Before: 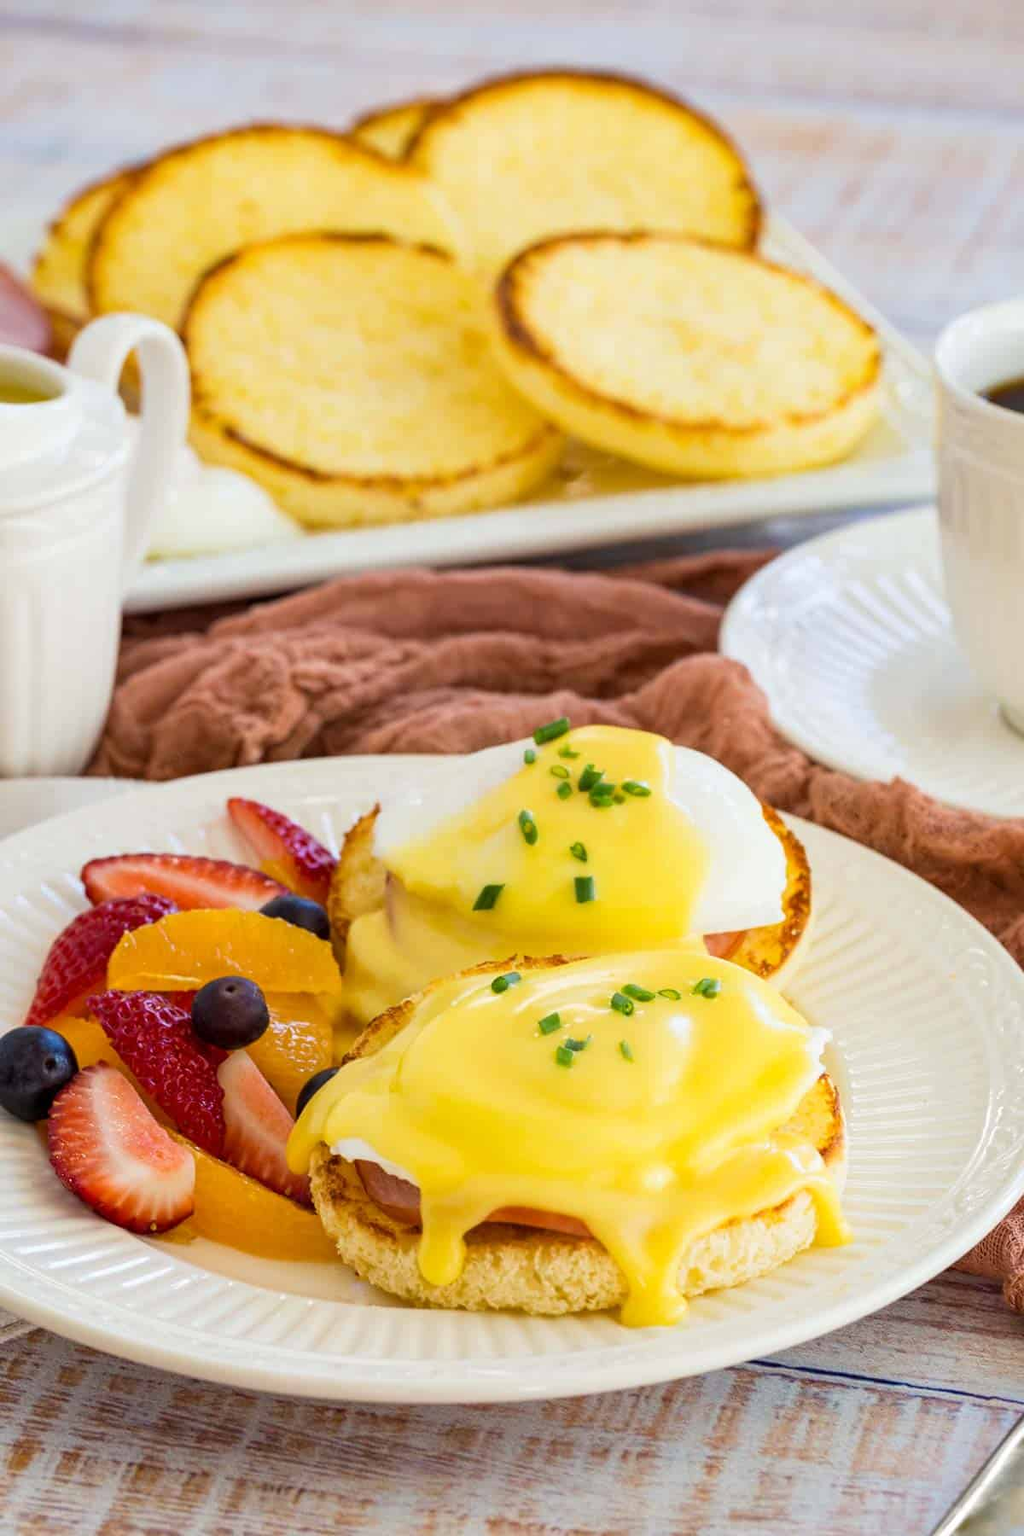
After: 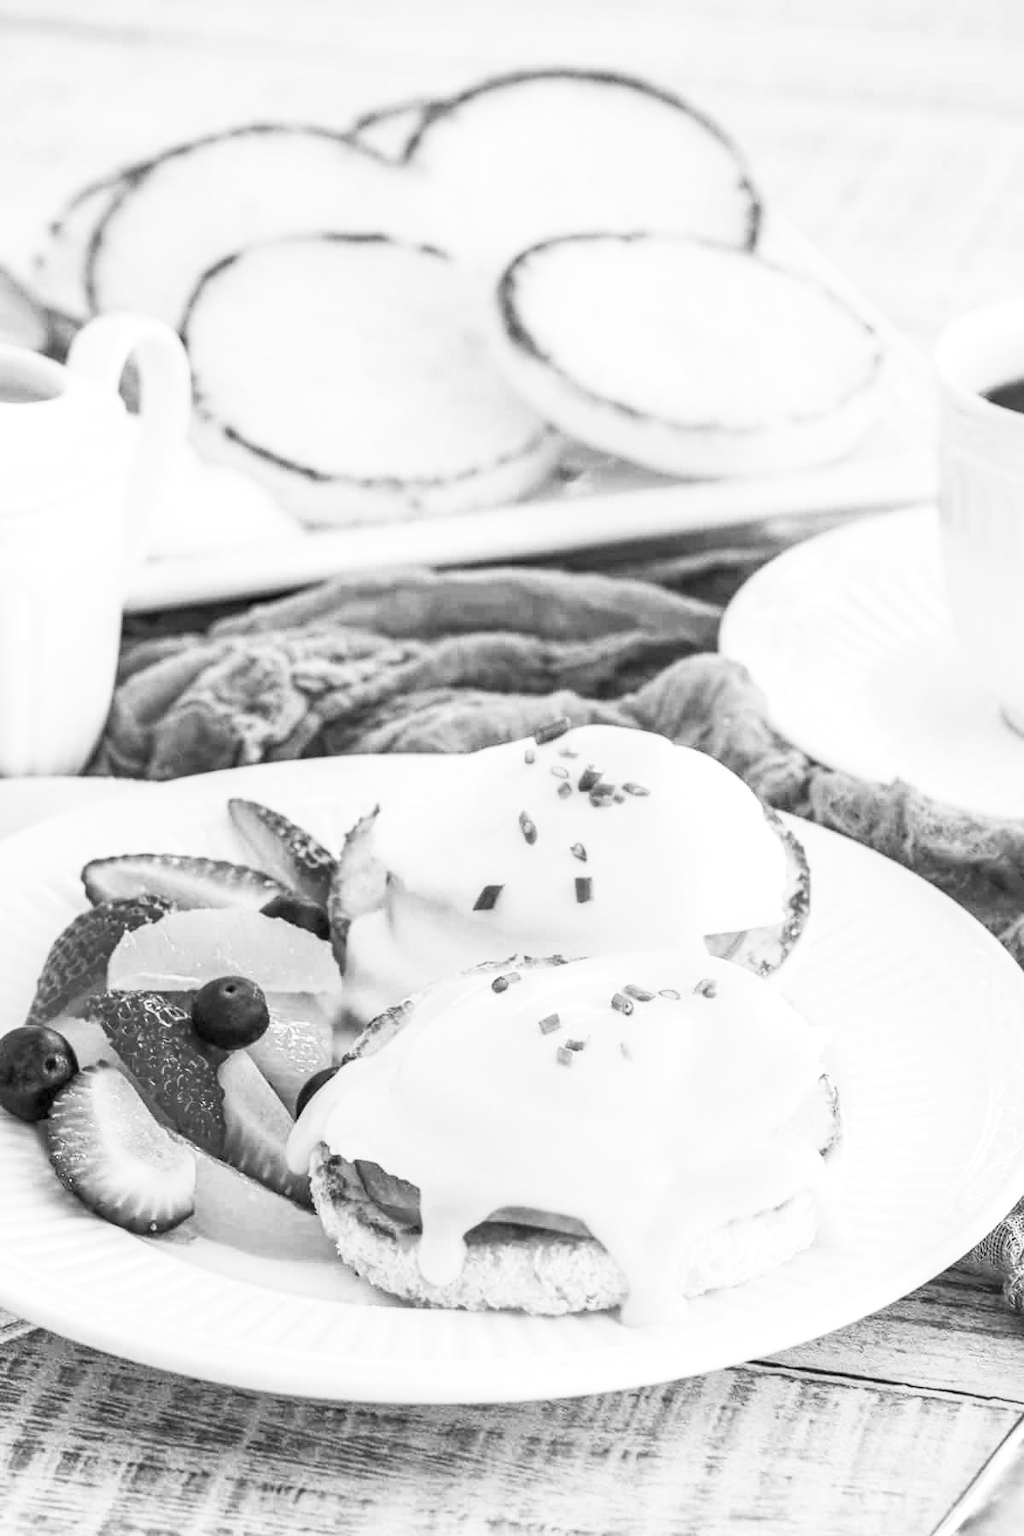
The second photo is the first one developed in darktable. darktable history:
local contrast: detail 130%
contrast brightness saturation: contrast 0.43, brightness 0.56, saturation -0.19
monochrome: on, module defaults
